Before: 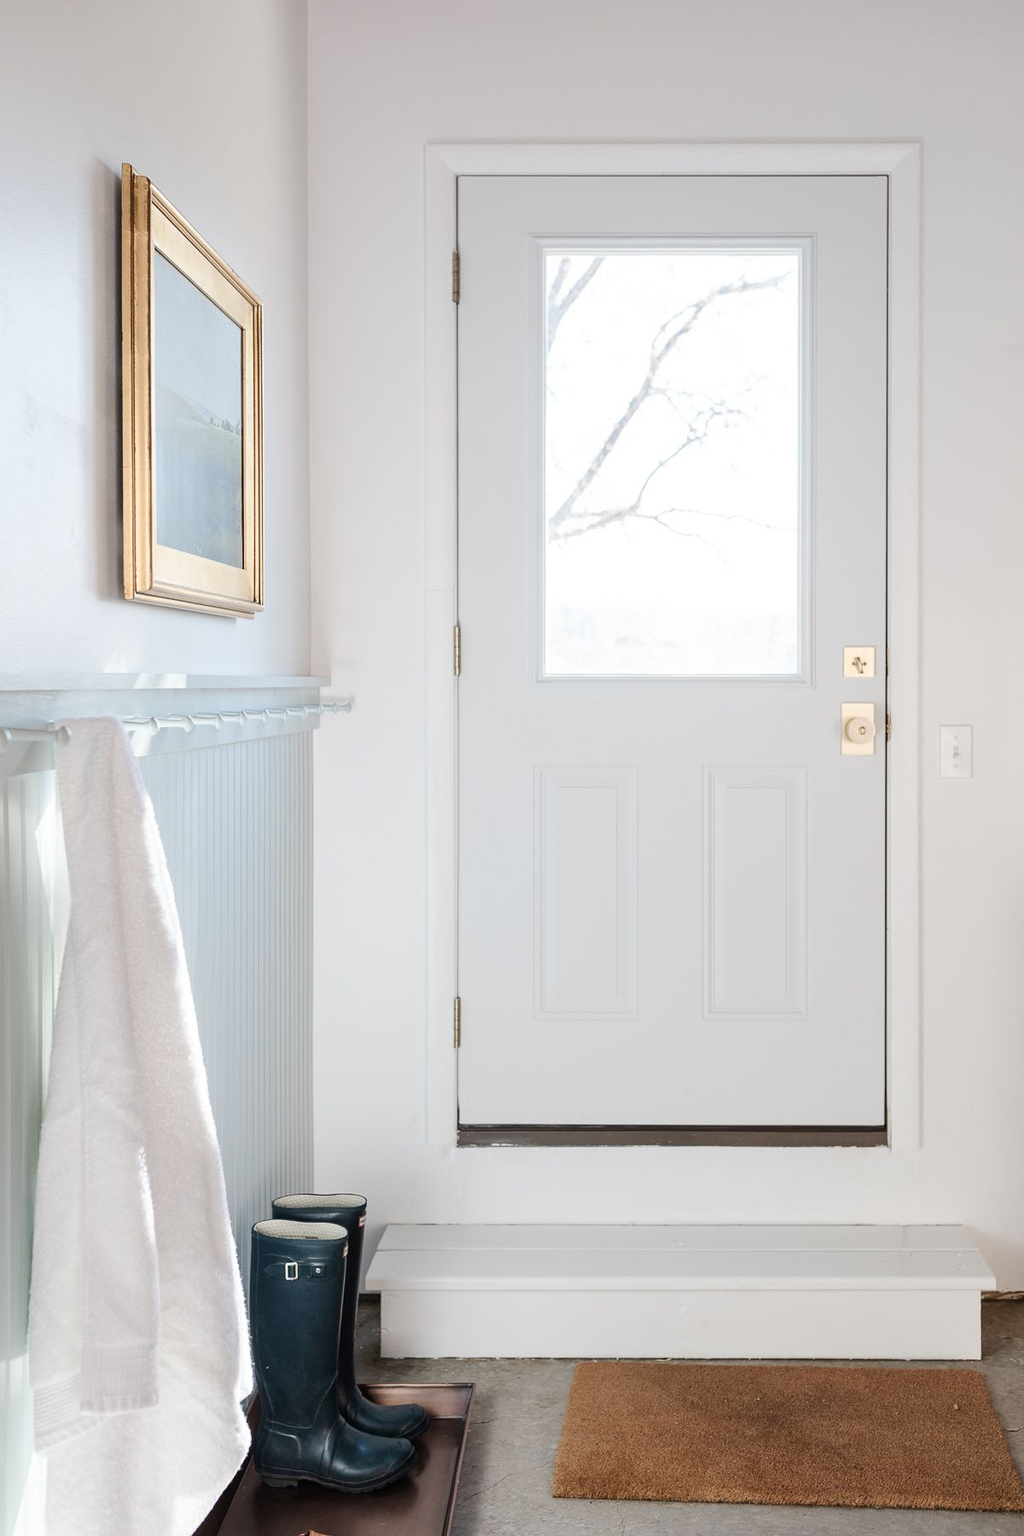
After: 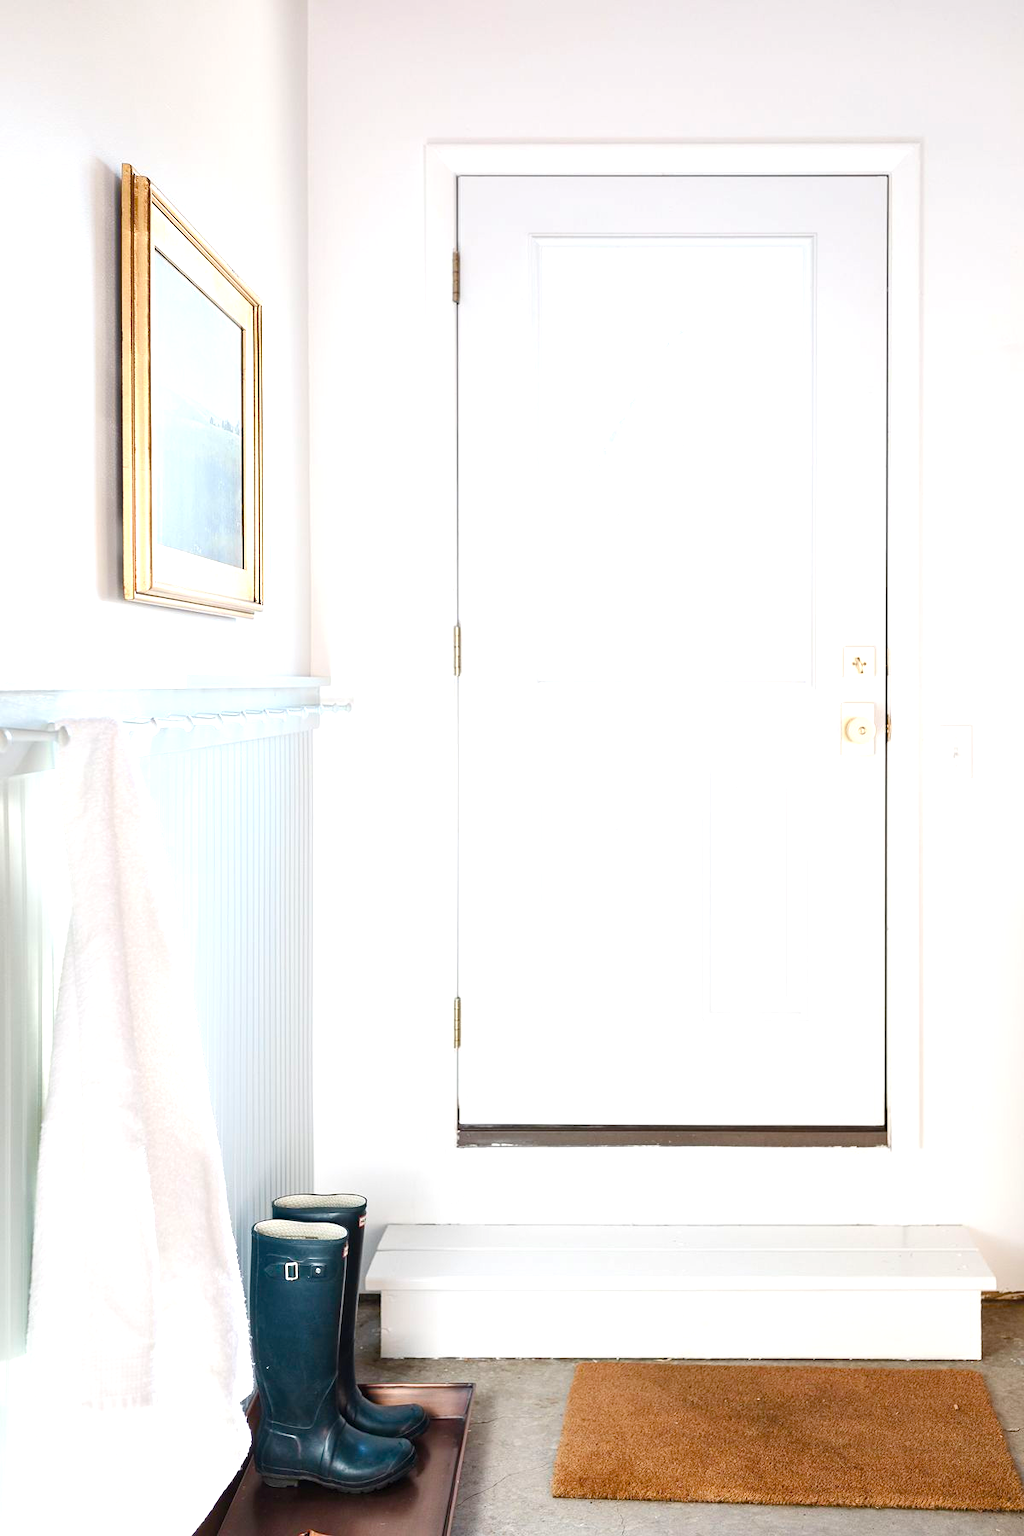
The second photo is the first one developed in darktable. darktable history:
color balance rgb: perceptual saturation grading › global saturation 27.589%, perceptual saturation grading › highlights -25.537%, perceptual saturation grading › shadows 25.738%, global vibrance 20%
exposure: exposure 0.746 EV, compensate highlight preservation false
